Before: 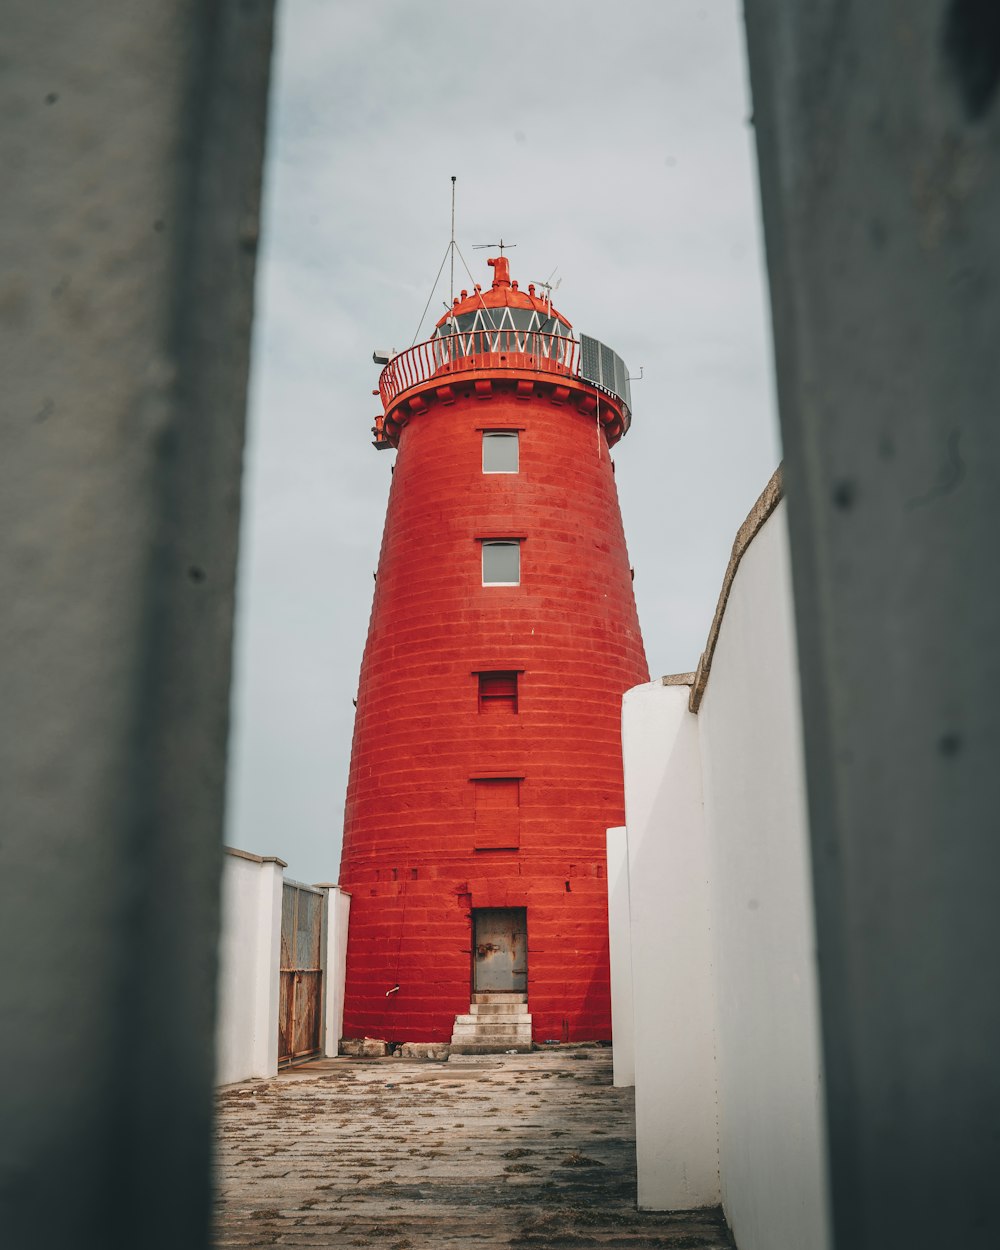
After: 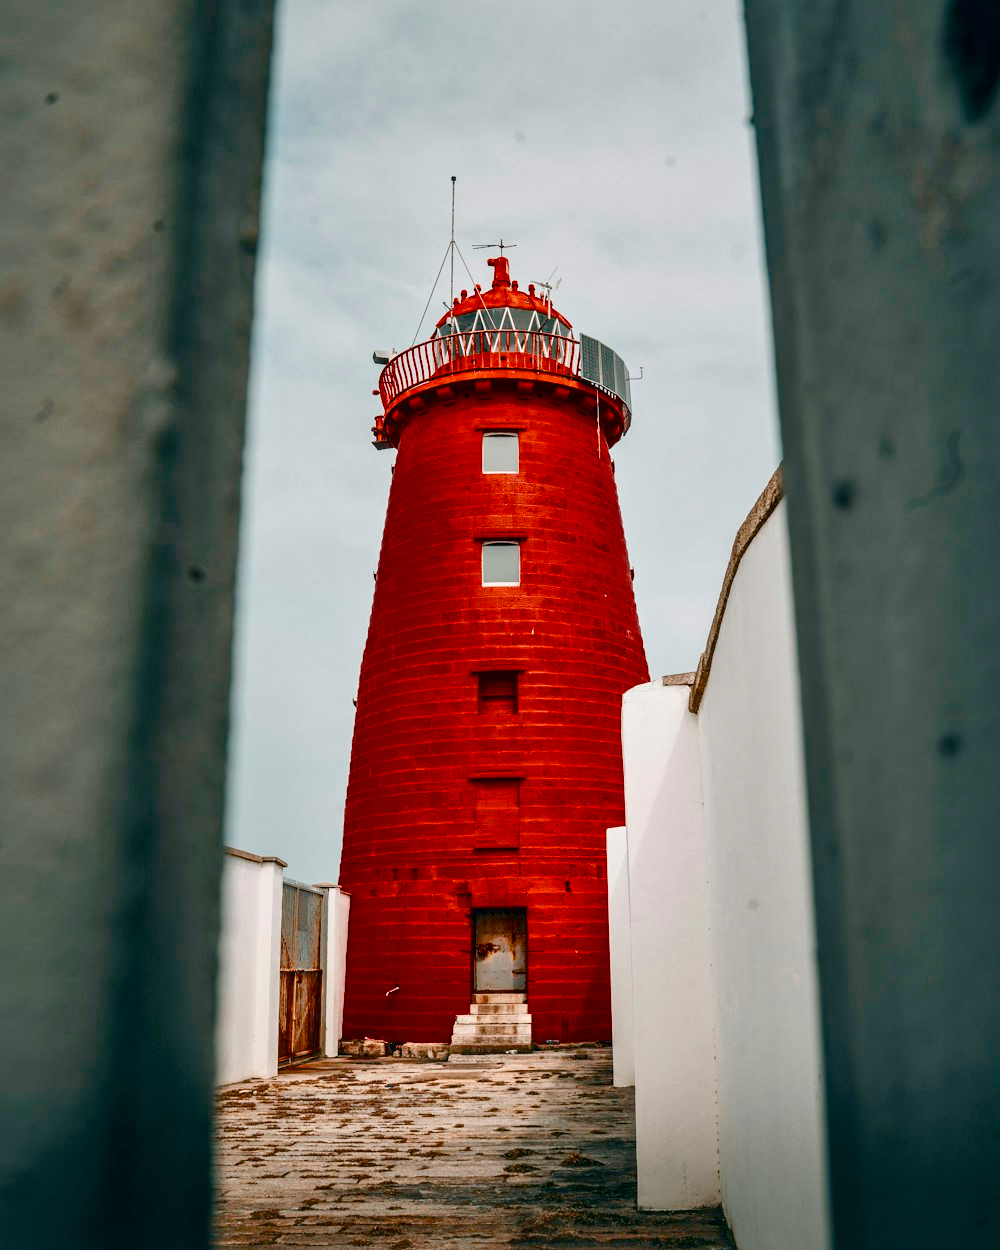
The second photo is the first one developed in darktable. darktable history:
local contrast: mode bilateral grid, contrast 25, coarseness 47, detail 152%, midtone range 0.2
color balance rgb: perceptual saturation grading › global saturation 20%, perceptual saturation grading › highlights -25.897%, perceptual saturation grading › shadows 50.058%, saturation formula JzAzBz (2021)
